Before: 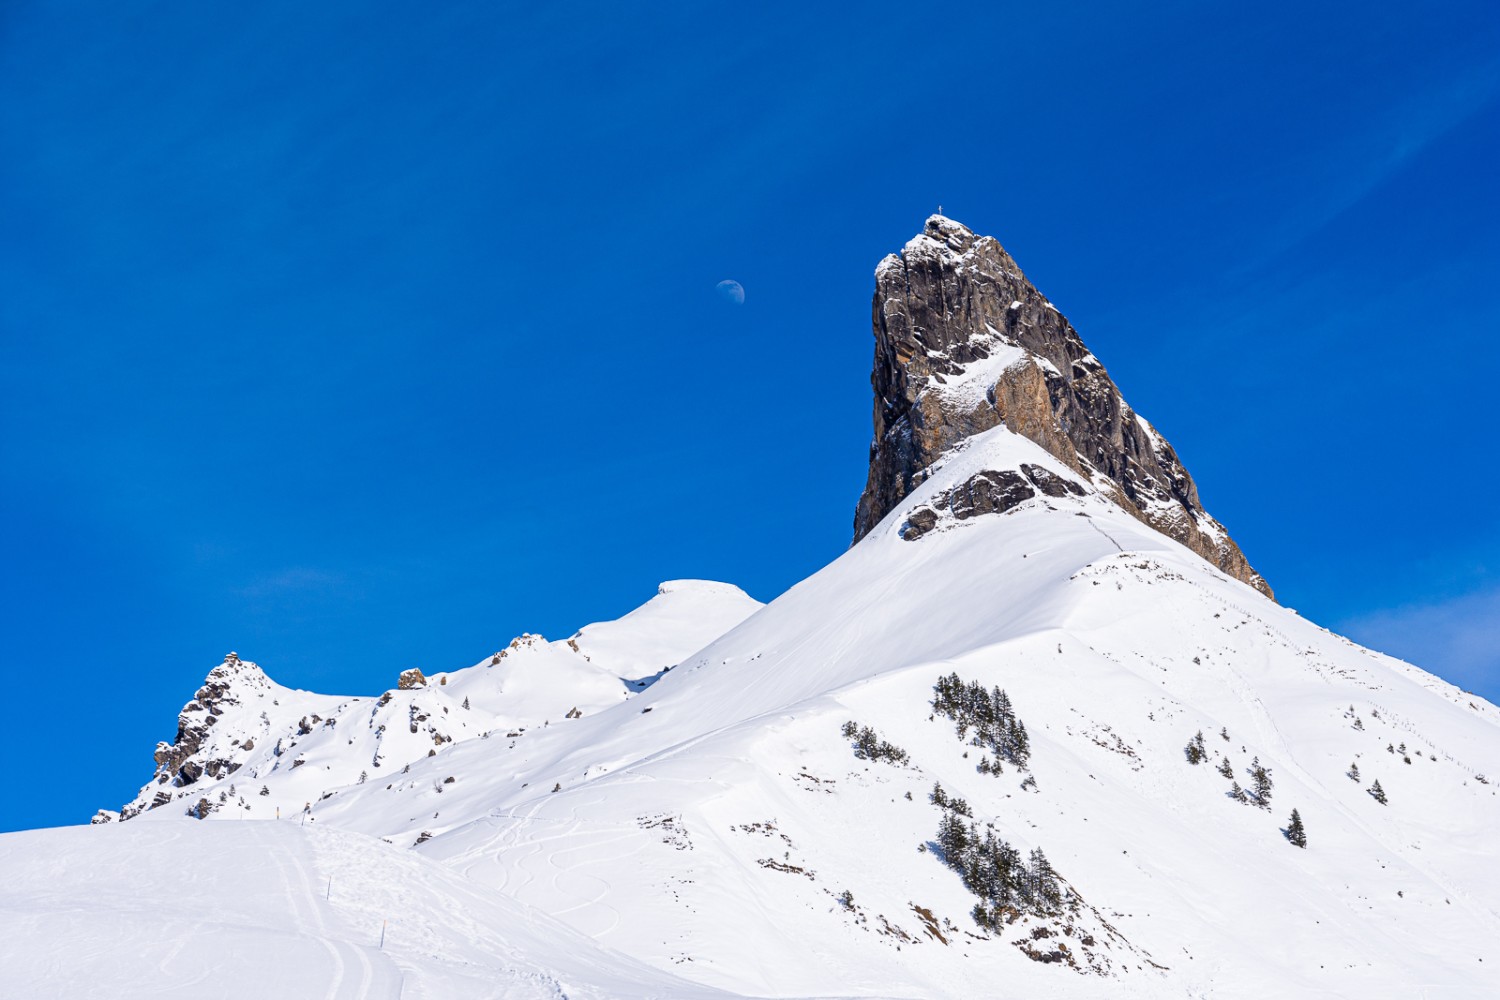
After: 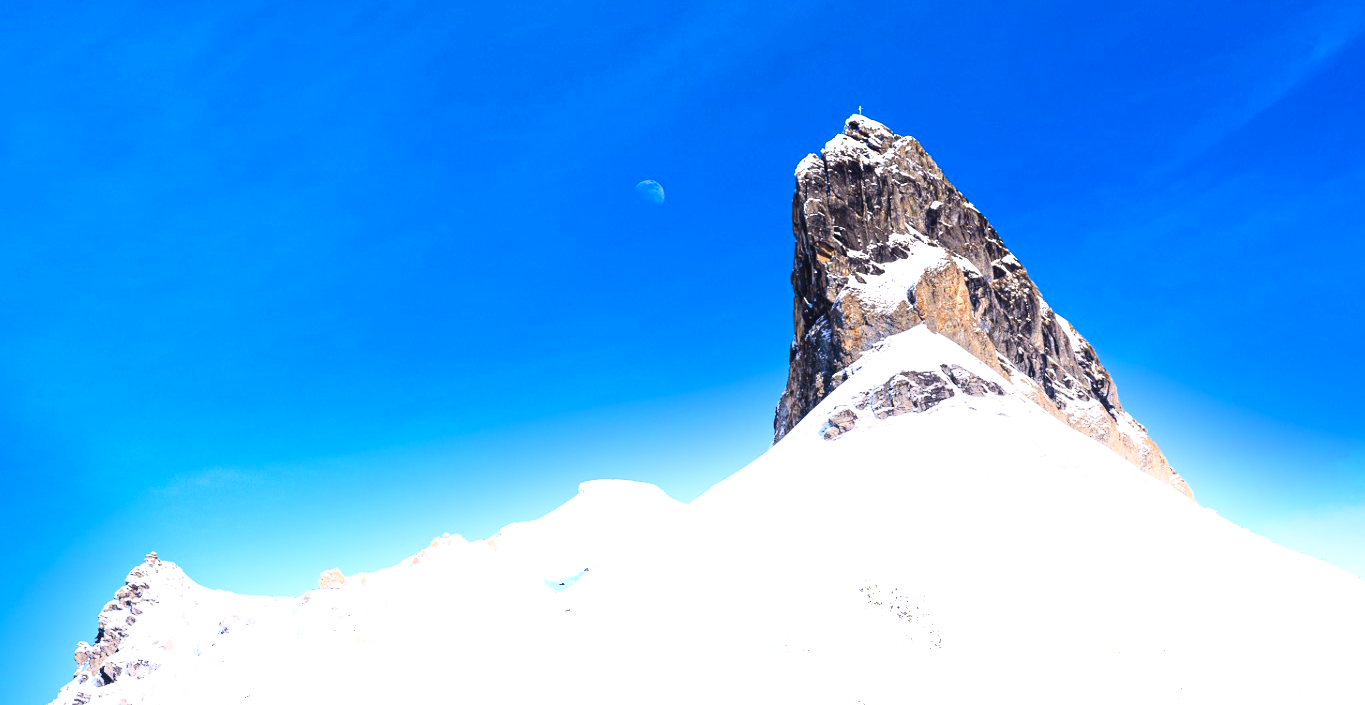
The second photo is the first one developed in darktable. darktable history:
shadows and highlights: highlights 71.5, soften with gaussian
exposure: exposure 0.671 EV, compensate highlight preservation false
tone curve: curves: ch0 [(0, 0.032) (0.181, 0.152) (0.751, 0.762) (1, 1)], preserve colors none
crop: left 5.373%, top 10.078%, right 3.575%, bottom 19.377%
color zones: curves: ch1 [(0.077, 0.436) (0.25, 0.5) (0.75, 0.5)], mix -123.4%
color balance rgb: shadows fall-off 102.044%, perceptual saturation grading › global saturation 0.082%, perceptual saturation grading › mid-tones 11.631%, perceptual brilliance grading › highlights 10.252%, perceptual brilliance grading › mid-tones 4.66%, mask middle-gray fulcrum 21.865%, global vibrance 20%
